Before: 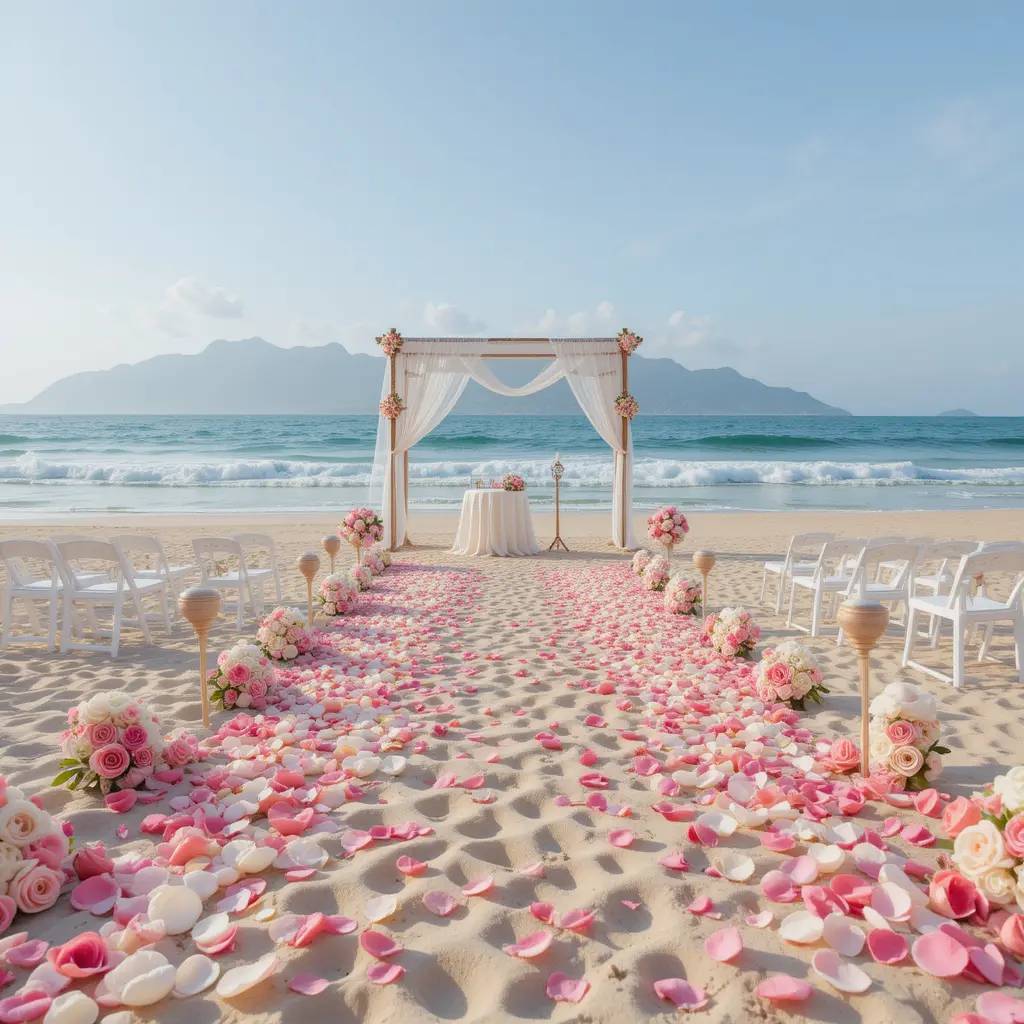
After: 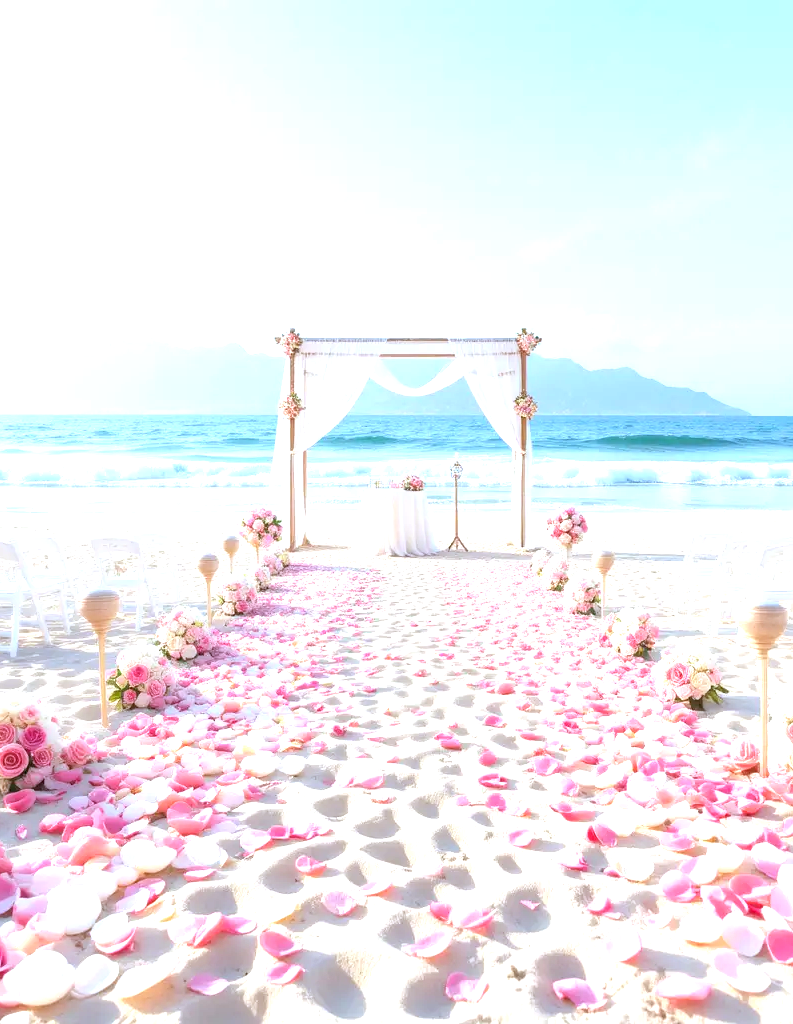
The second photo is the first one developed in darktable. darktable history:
crop: left 9.88%, right 12.664%
white balance: red 0.924, blue 1.095
exposure: black level correction 0, exposure 1.388 EV, compensate exposure bias true, compensate highlight preservation false
